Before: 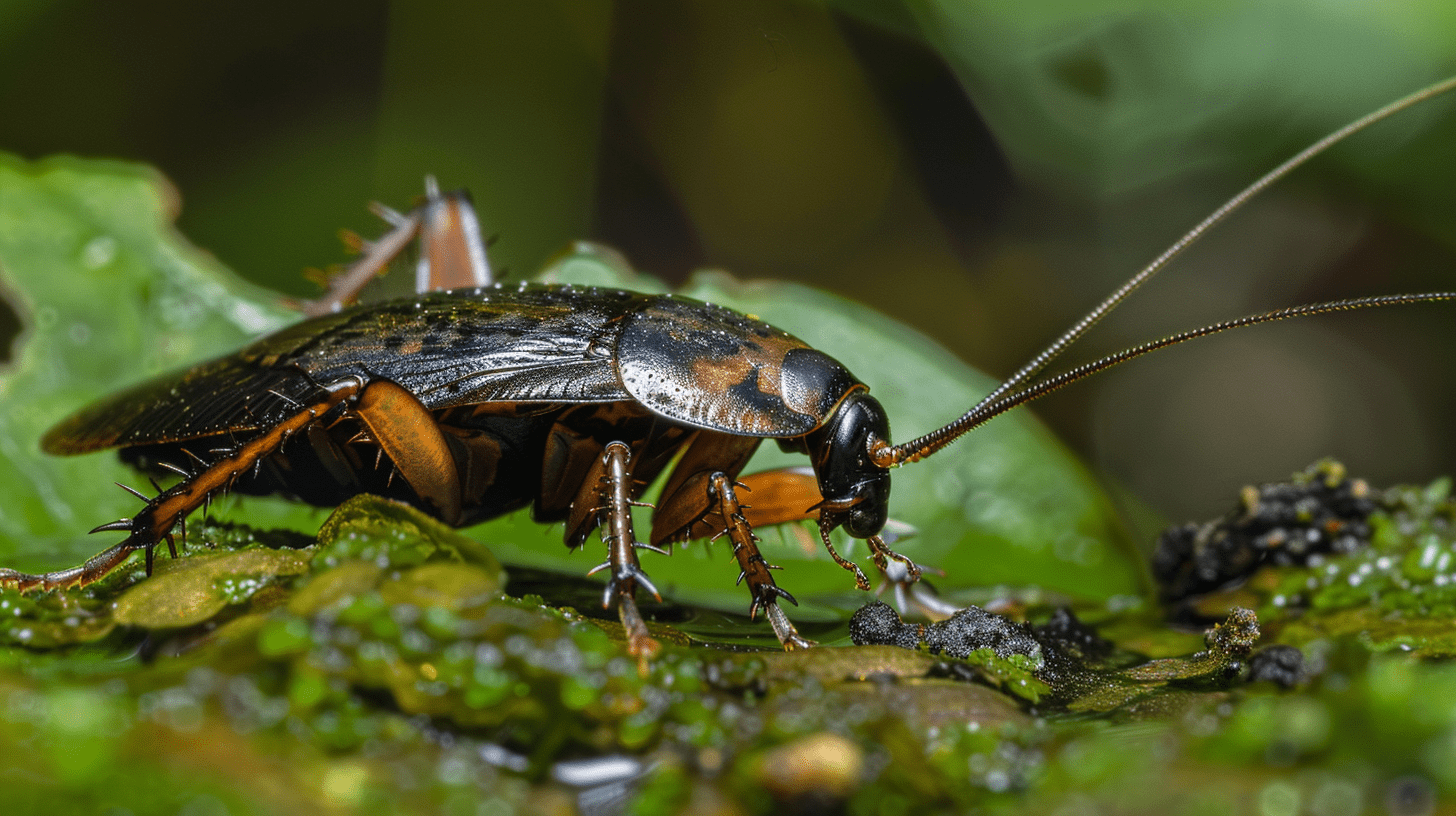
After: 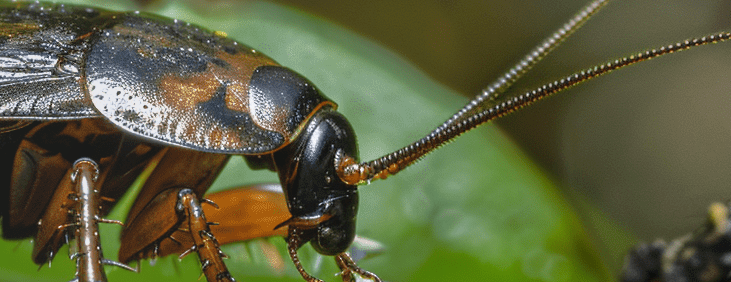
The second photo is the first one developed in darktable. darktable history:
bloom: size 40%
crop: left 36.607%, top 34.735%, right 13.146%, bottom 30.611%
tone equalizer: -7 EV -0.63 EV, -6 EV 1 EV, -5 EV -0.45 EV, -4 EV 0.43 EV, -3 EV 0.41 EV, -2 EV 0.15 EV, -1 EV -0.15 EV, +0 EV -0.39 EV, smoothing diameter 25%, edges refinement/feathering 10, preserve details guided filter
